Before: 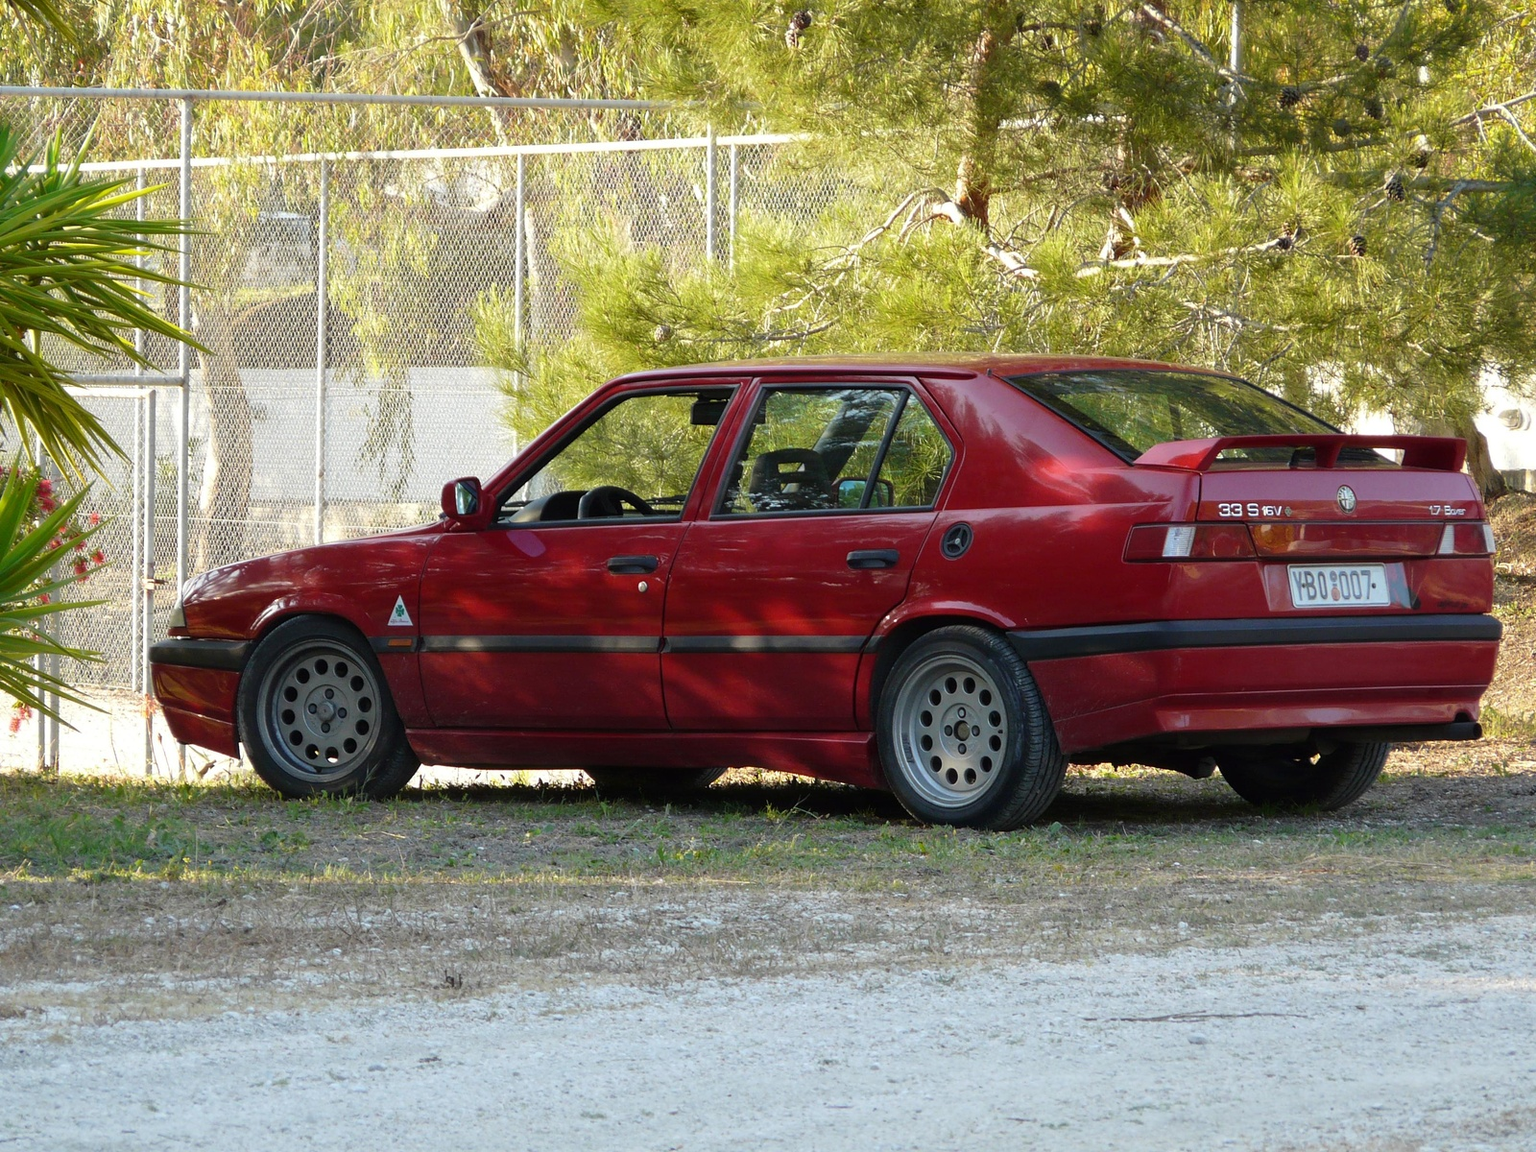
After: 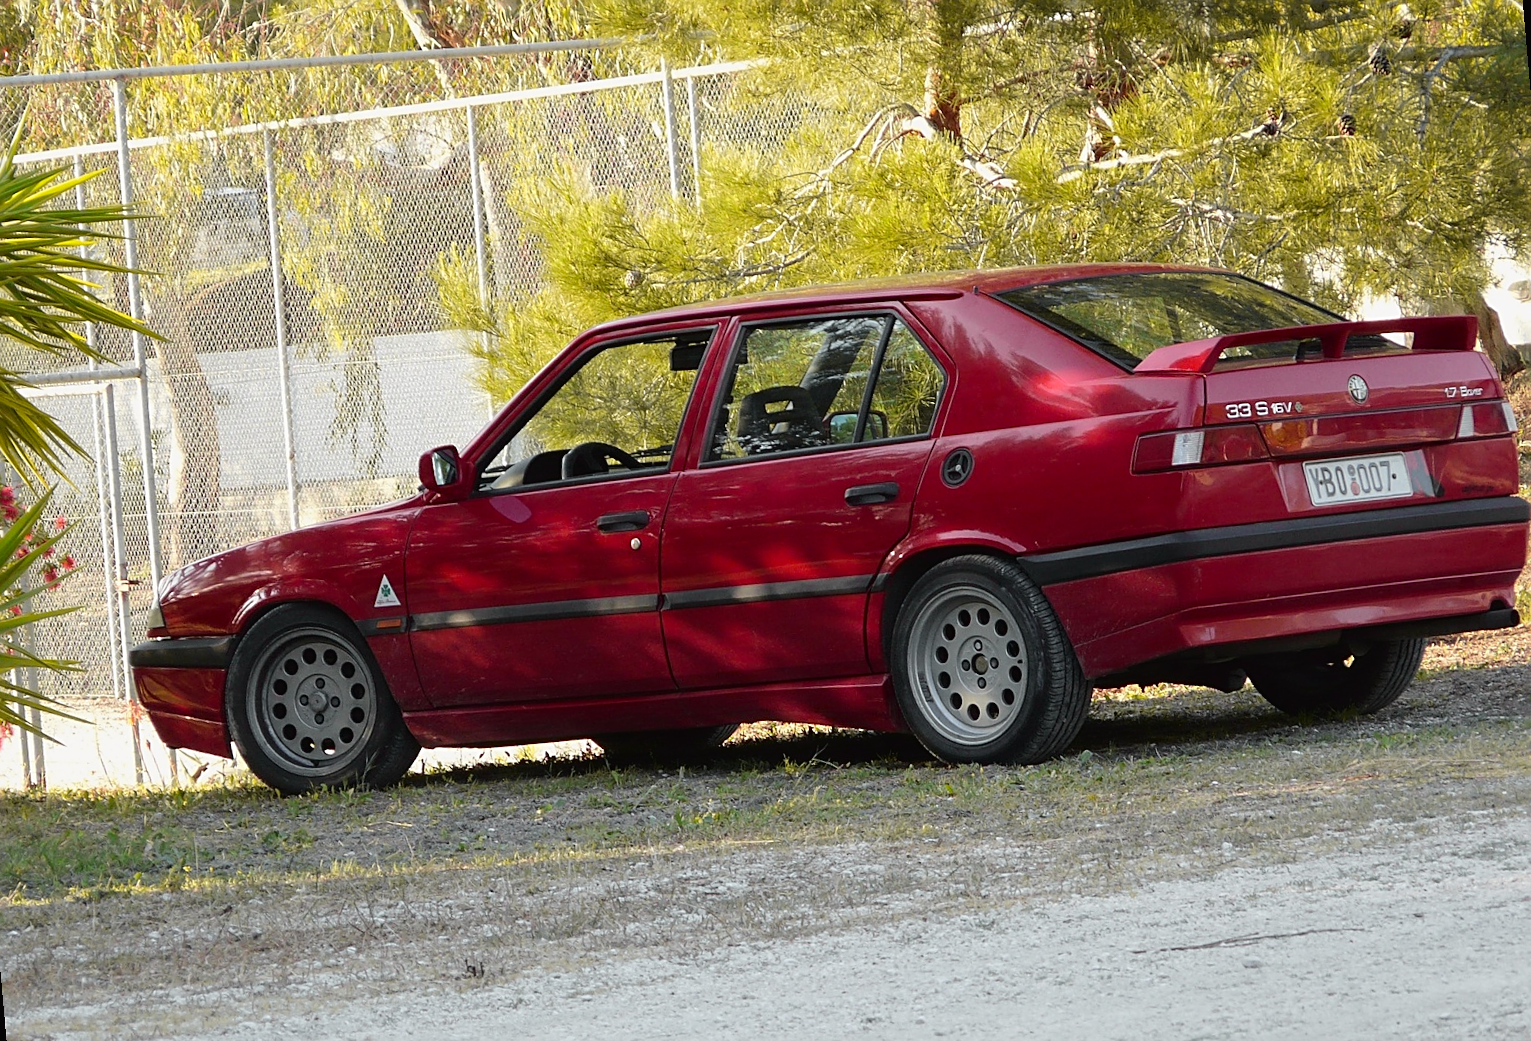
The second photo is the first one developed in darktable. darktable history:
tone curve: curves: ch0 [(0, 0.013) (0.036, 0.035) (0.274, 0.288) (0.504, 0.536) (0.844, 0.84) (1, 0.97)]; ch1 [(0, 0) (0.389, 0.403) (0.462, 0.48) (0.499, 0.5) (0.522, 0.534) (0.567, 0.588) (0.626, 0.645) (0.749, 0.781) (1, 1)]; ch2 [(0, 0) (0.457, 0.486) (0.5, 0.501) (0.533, 0.539) (0.599, 0.6) (0.704, 0.732) (1, 1)], color space Lab, independent channels, preserve colors none
sharpen: on, module defaults
rotate and perspective: rotation -5°, crop left 0.05, crop right 0.952, crop top 0.11, crop bottom 0.89
